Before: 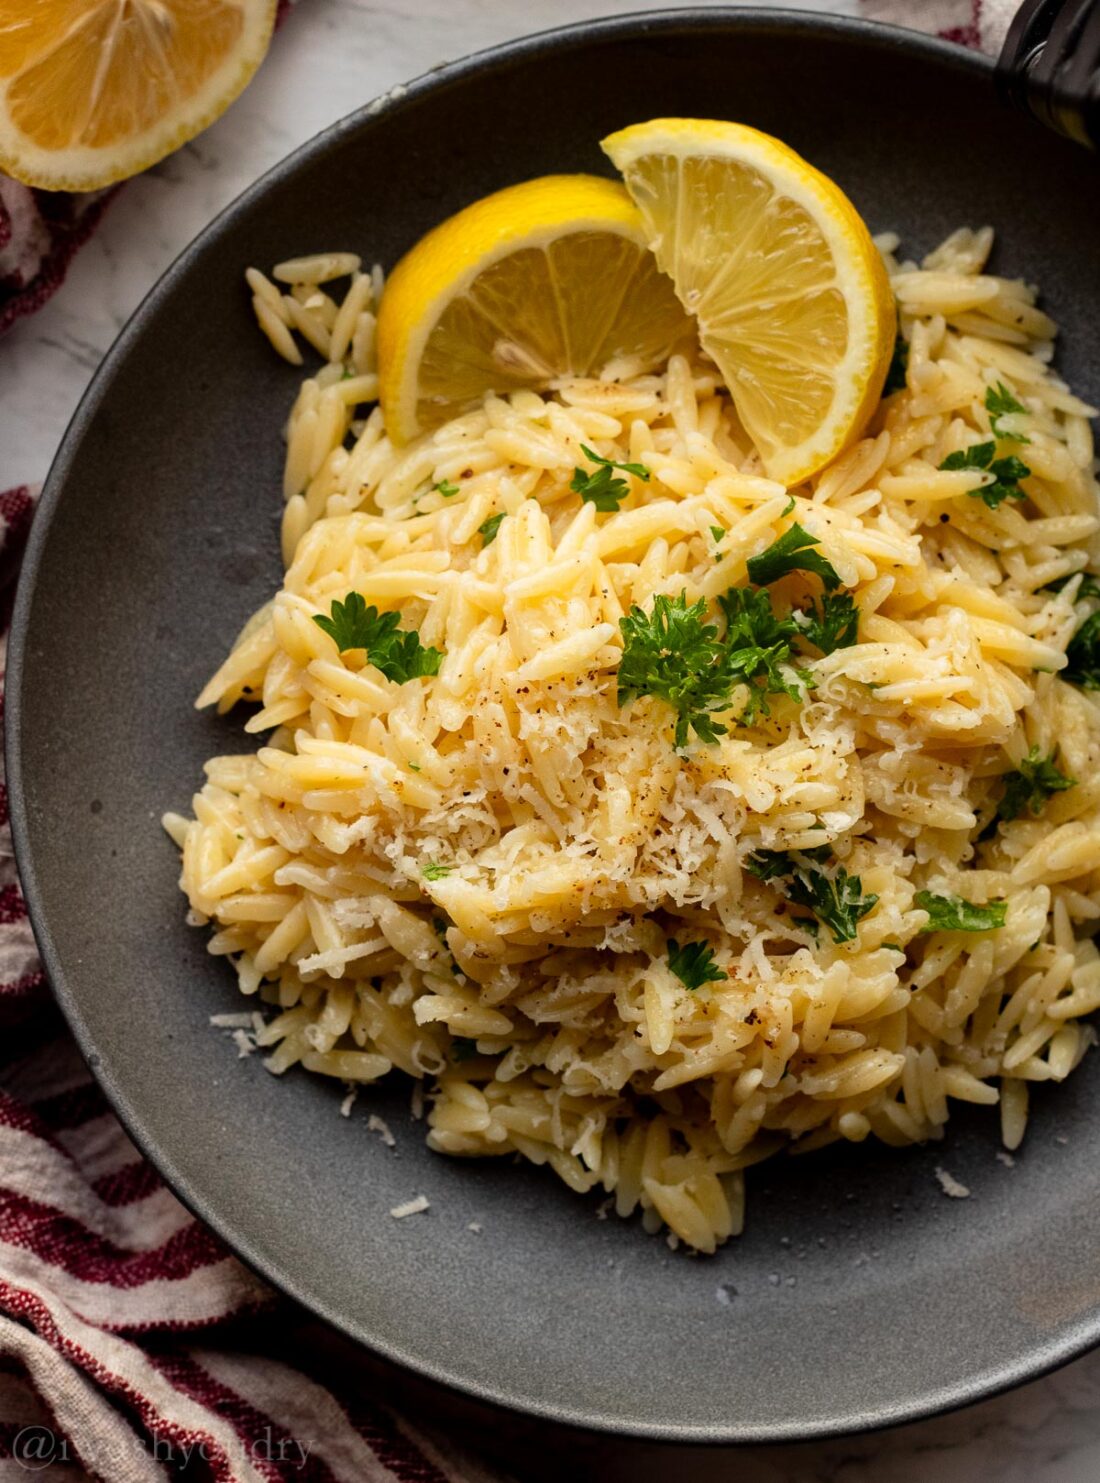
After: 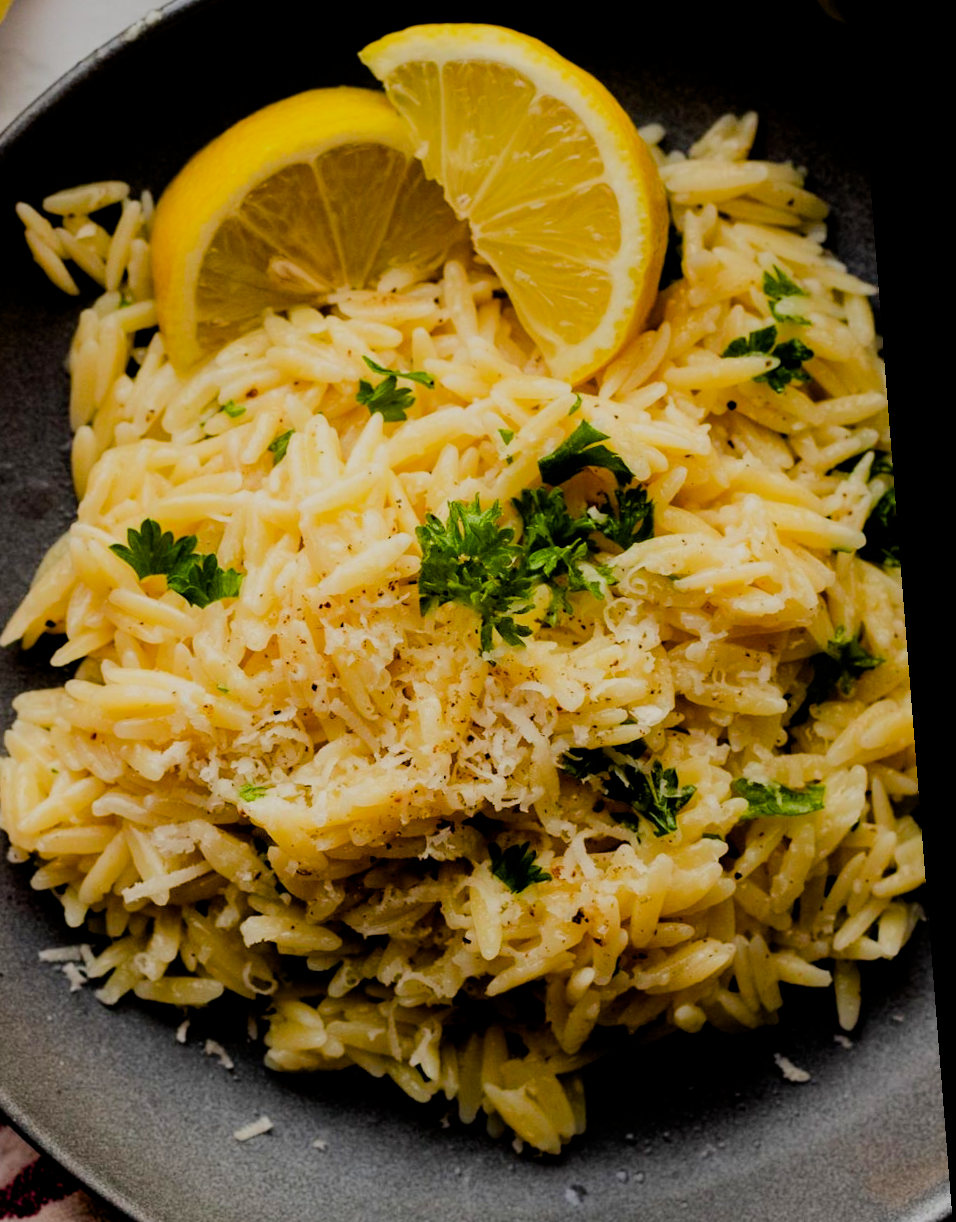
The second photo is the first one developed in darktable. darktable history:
filmic rgb: black relative exposure -7.32 EV, white relative exposure 5.09 EV, hardness 3.2
exposure: exposure -0.153 EV, compensate highlight preservation false
color balance rgb: global offset › luminance -0.51%, perceptual saturation grading › global saturation 27.53%, perceptual saturation grading › highlights -25%, perceptual saturation grading › shadows 25%, perceptual brilliance grading › highlights 6.62%, perceptual brilliance grading › mid-tones 17.07%, perceptual brilliance grading › shadows -5.23%
crop and rotate: left 20.74%, top 7.912%, right 0.375%, bottom 13.378%
rotate and perspective: rotation -4.2°, shear 0.006, automatic cropping off
